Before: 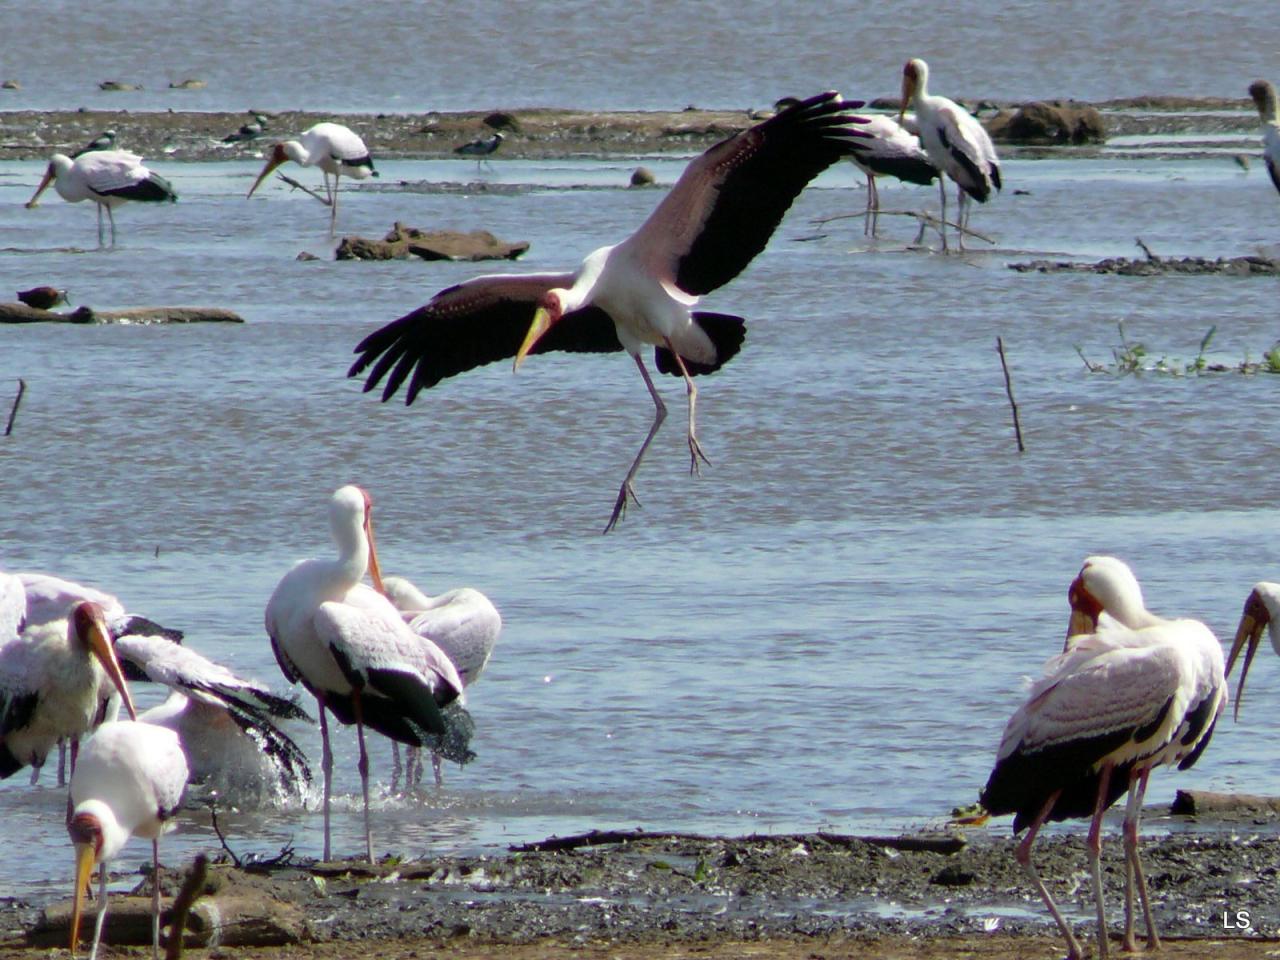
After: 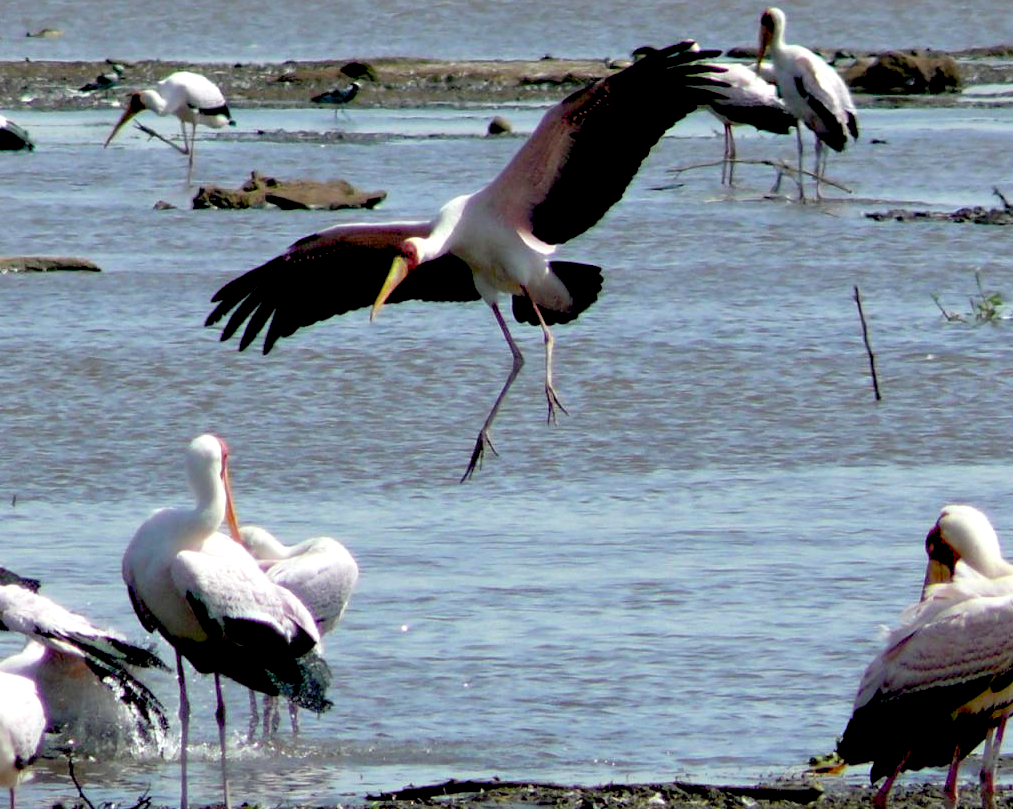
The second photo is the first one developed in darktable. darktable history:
crop: left 11.225%, top 5.381%, right 9.565%, bottom 10.314%
exposure: black level correction 0.025, exposure 0.182 EV, compensate highlight preservation false
